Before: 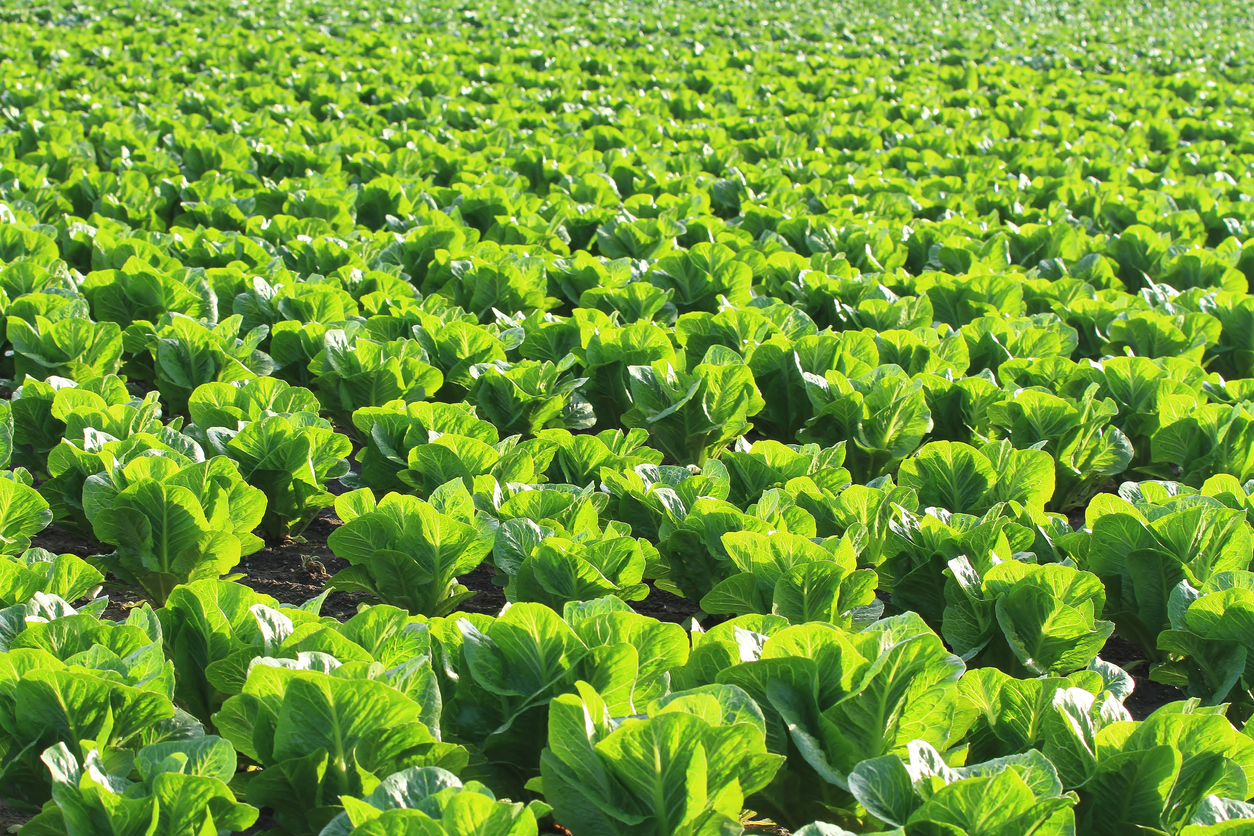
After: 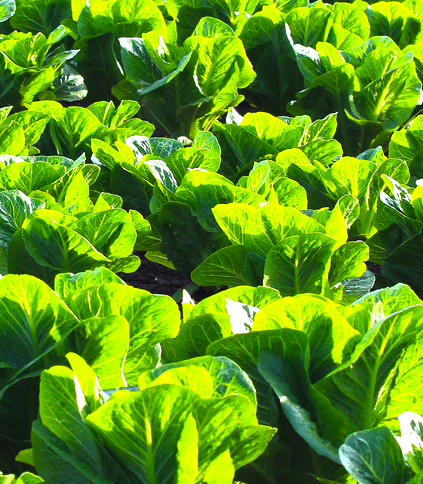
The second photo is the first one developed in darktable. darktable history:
crop: left 40.606%, top 39.261%, right 25.645%, bottom 2.758%
color balance rgb: shadows lift › luminance -21.686%, shadows lift › chroma 9.172%, shadows lift › hue 286.28°, perceptual saturation grading › global saturation 40.787%, perceptual brilliance grading › global brilliance 15.309%, perceptual brilliance grading › shadows -35.299%
color correction: highlights a* -4.15, highlights b* -10.87
